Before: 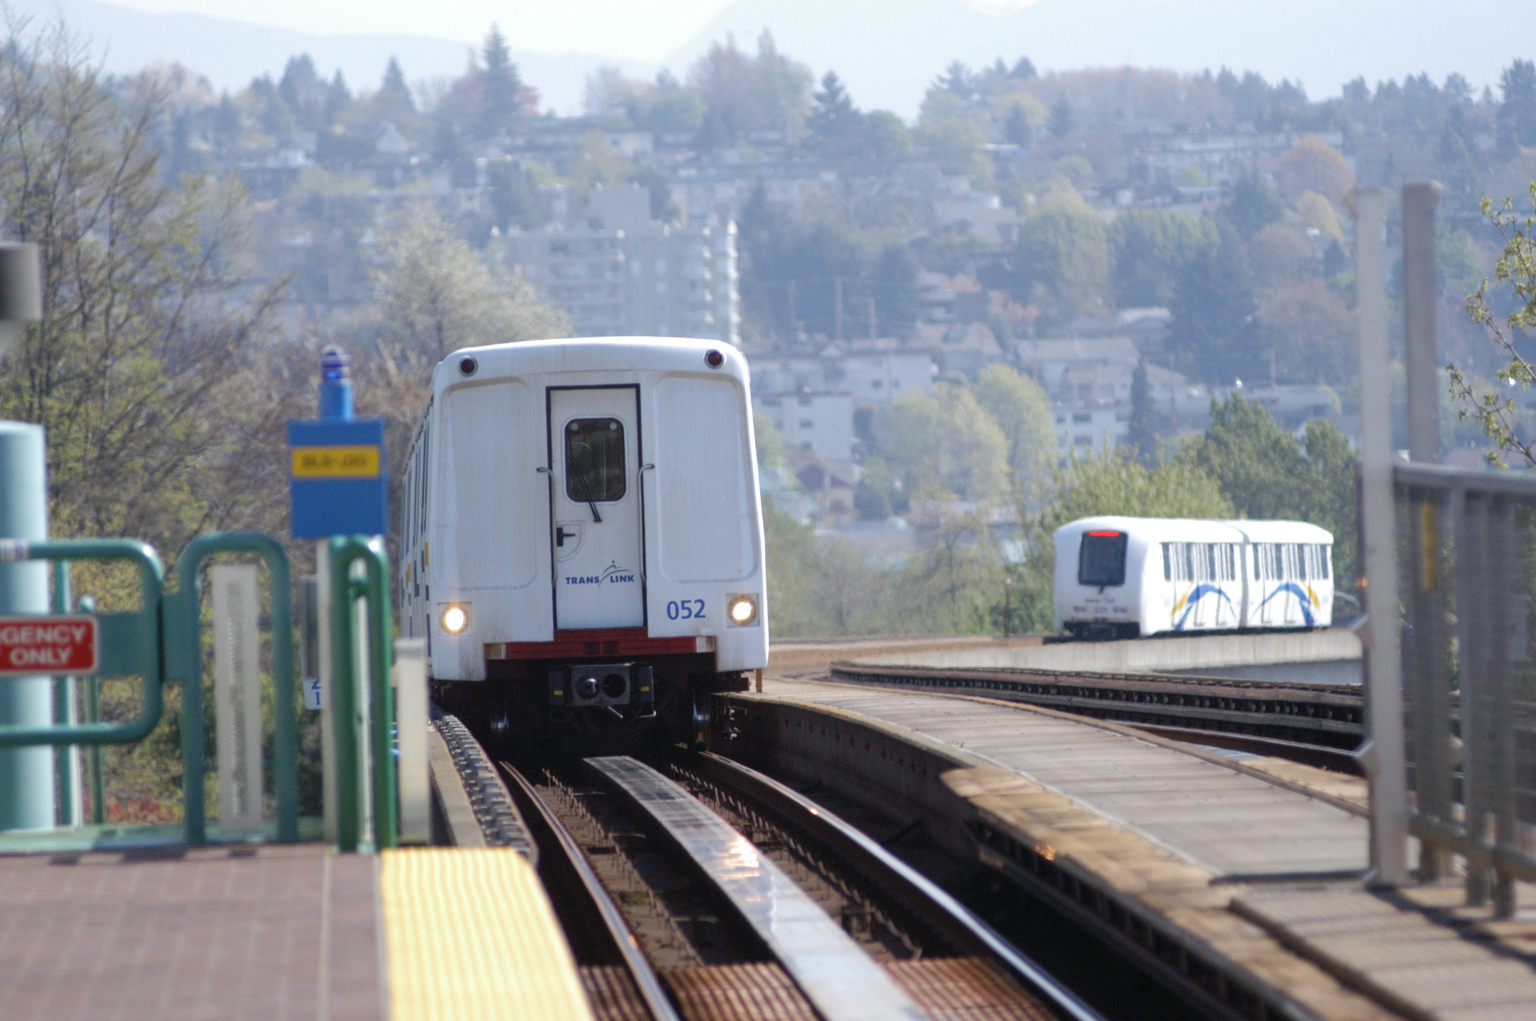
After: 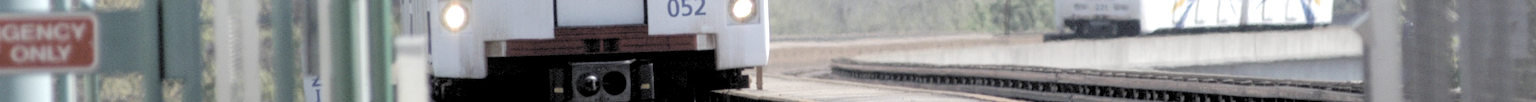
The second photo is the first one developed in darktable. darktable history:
crop and rotate: top 59.084%, bottom 30.916%
rgb levels: levels [[0.01, 0.419, 0.839], [0, 0.5, 1], [0, 0.5, 1]]
contrast brightness saturation: brightness 0.18, saturation -0.5
